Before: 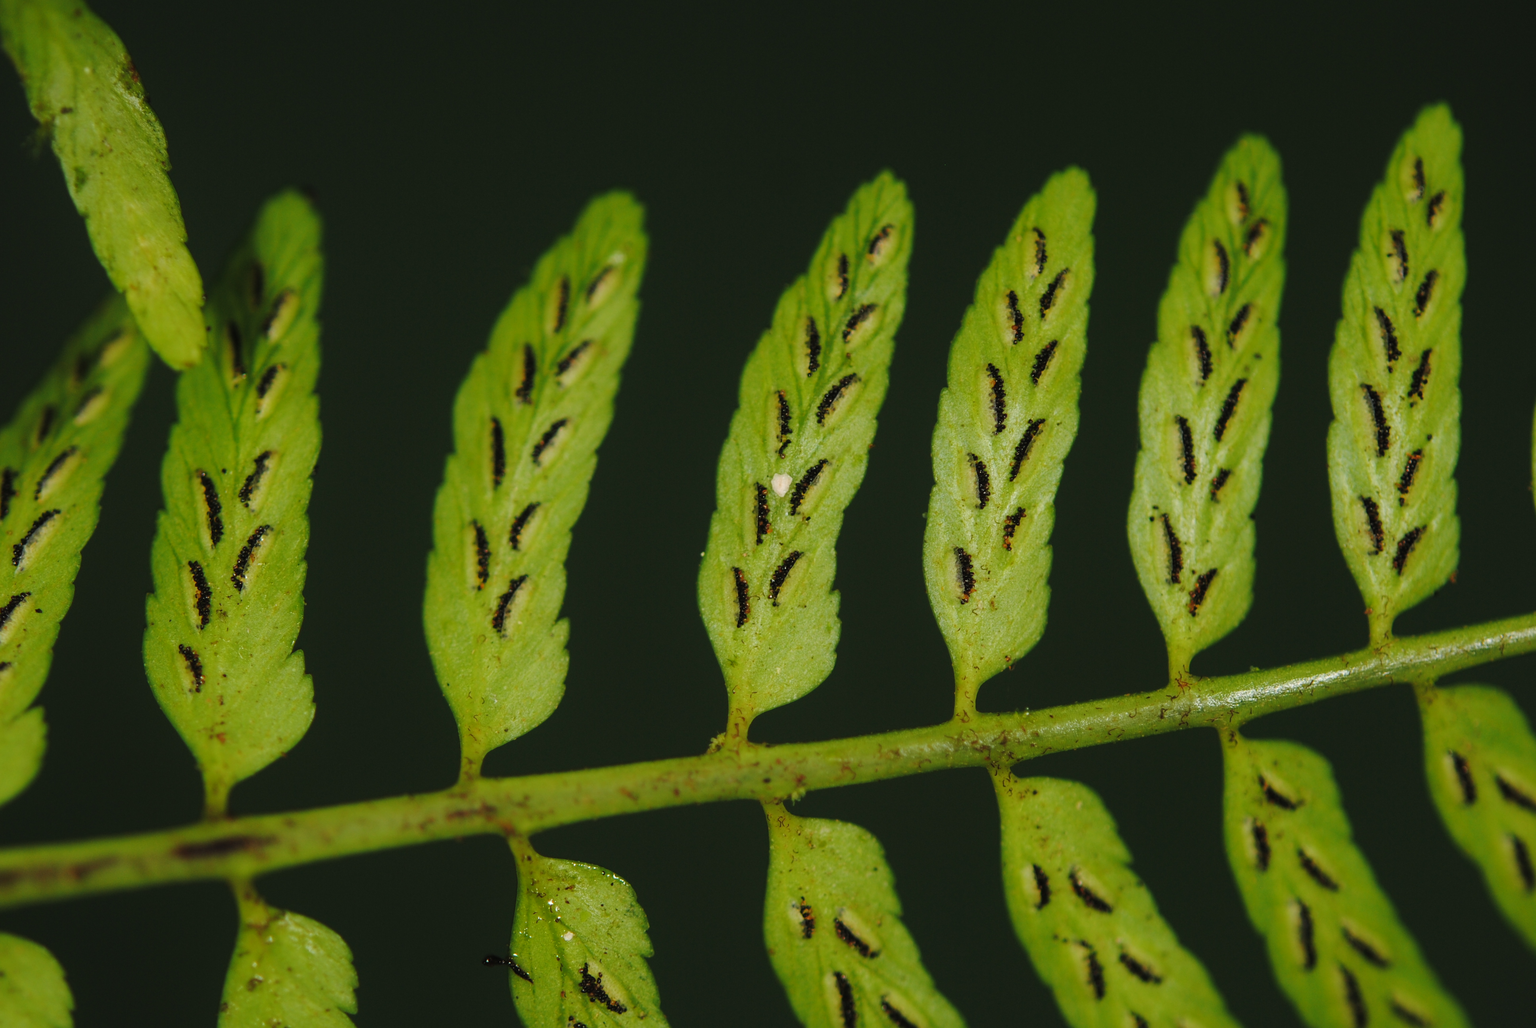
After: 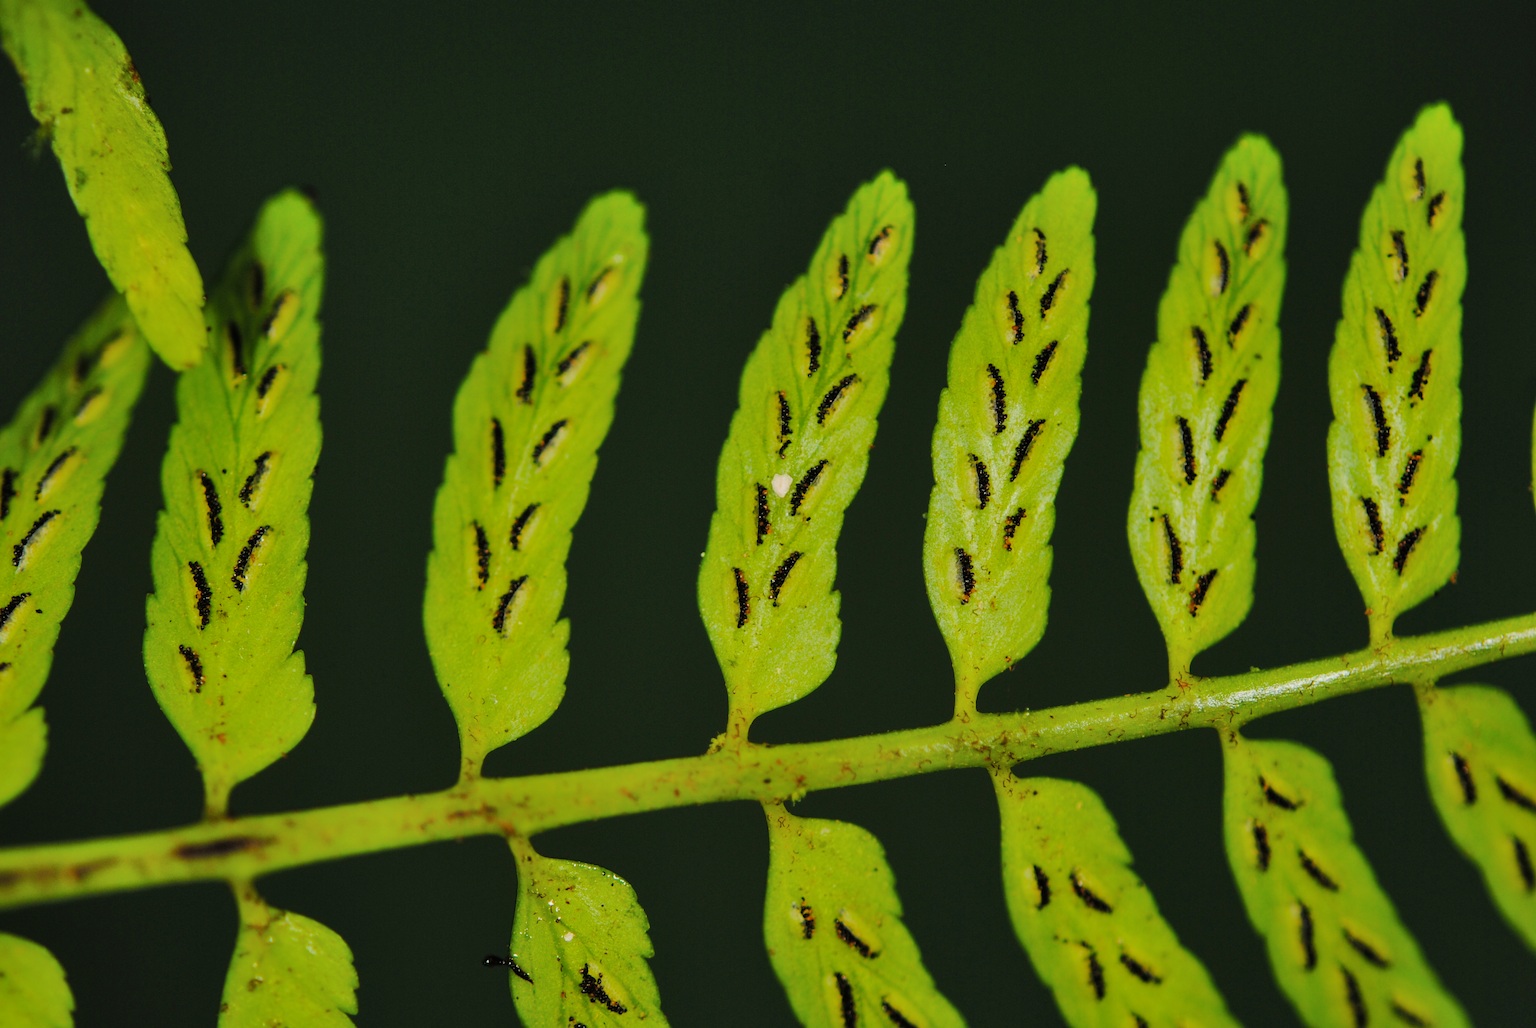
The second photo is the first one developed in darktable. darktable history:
filmic rgb: black relative exposure -8.03 EV, white relative exposure 3.92 EV, hardness 4.23
color balance rgb: perceptual saturation grading › global saturation 17.106%, perceptual brilliance grading › global brilliance 9.892%, perceptual brilliance grading › shadows 14.162%
shadows and highlights: radius 130.93, highlights color adjustment 55.08%, soften with gaussian
